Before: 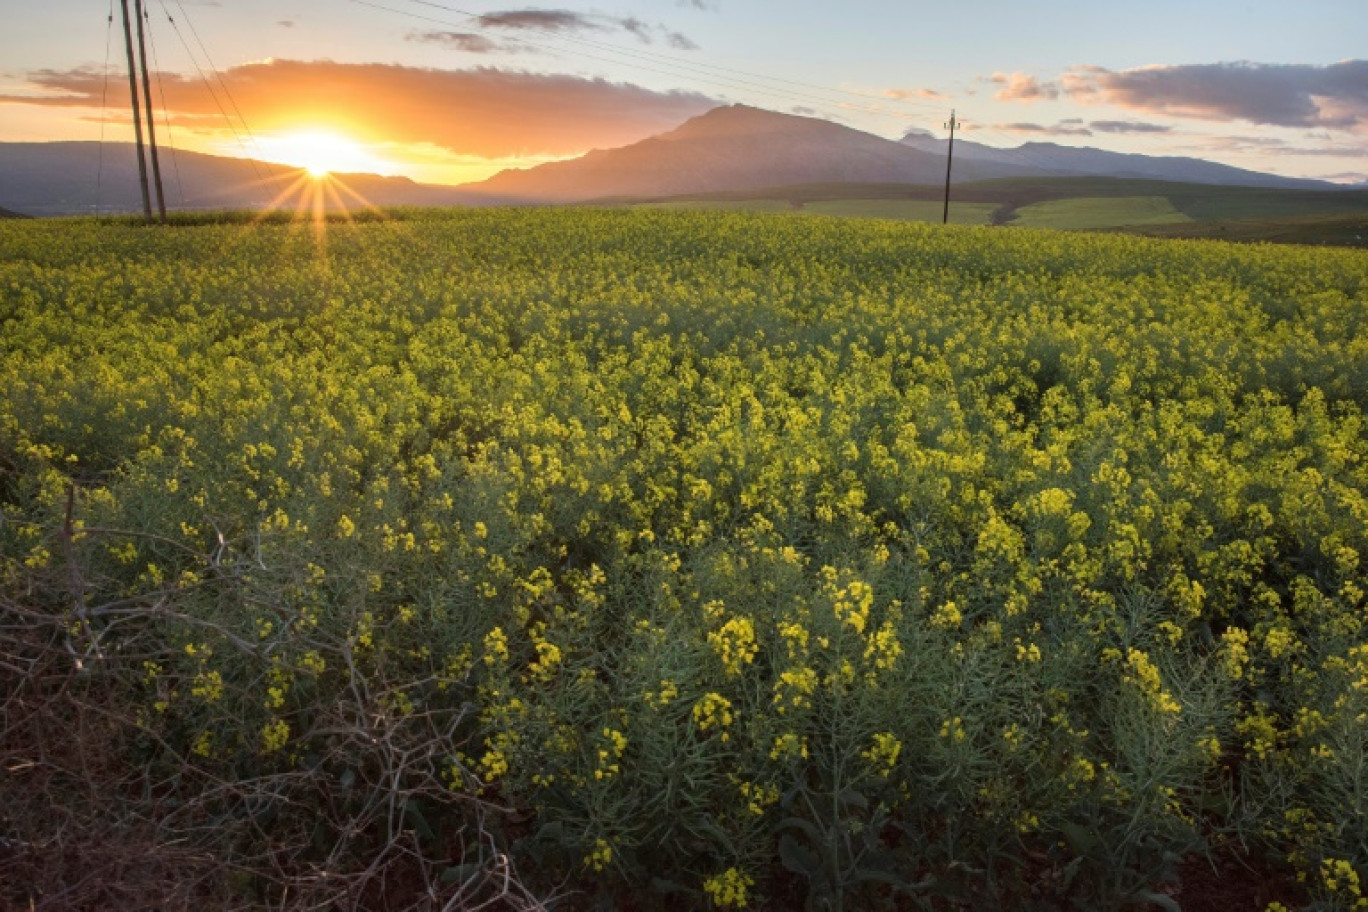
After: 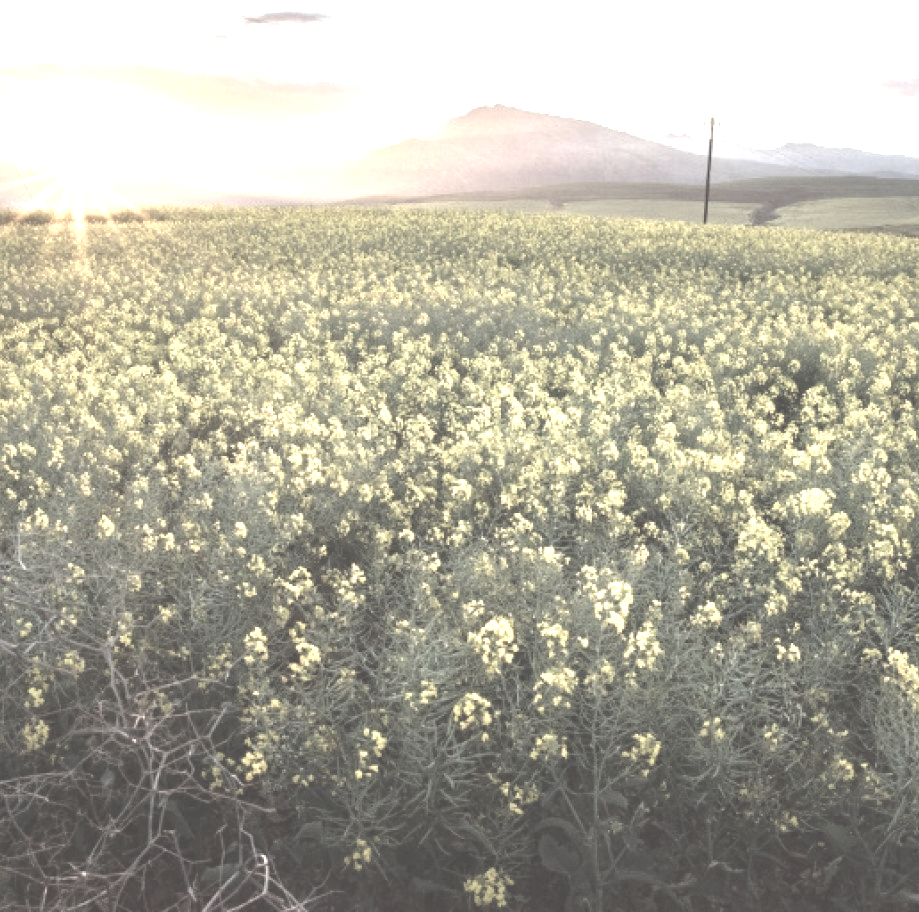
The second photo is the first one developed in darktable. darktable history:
exposure: black level correction -0.024, exposure 1.393 EV, compensate exposure bias true, compensate highlight preservation false
color balance rgb: shadows lift › chroma 1.048%, shadows lift › hue 217.74°, power › luminance -3.64%, power › chroma 0.575%, power › hue 38.18°, highlights gain › chroma 0.103%, highlights gain › hue 331.99°, perceptual saturation grading › global saturation 18.25%, perceptual brilliance grading › global brilliance 12.022%, global vibrance 19.729%
color correction: highlights b* 0.014, saturation 0.275
crop and rotate: left 17.615%, right 15.172%
